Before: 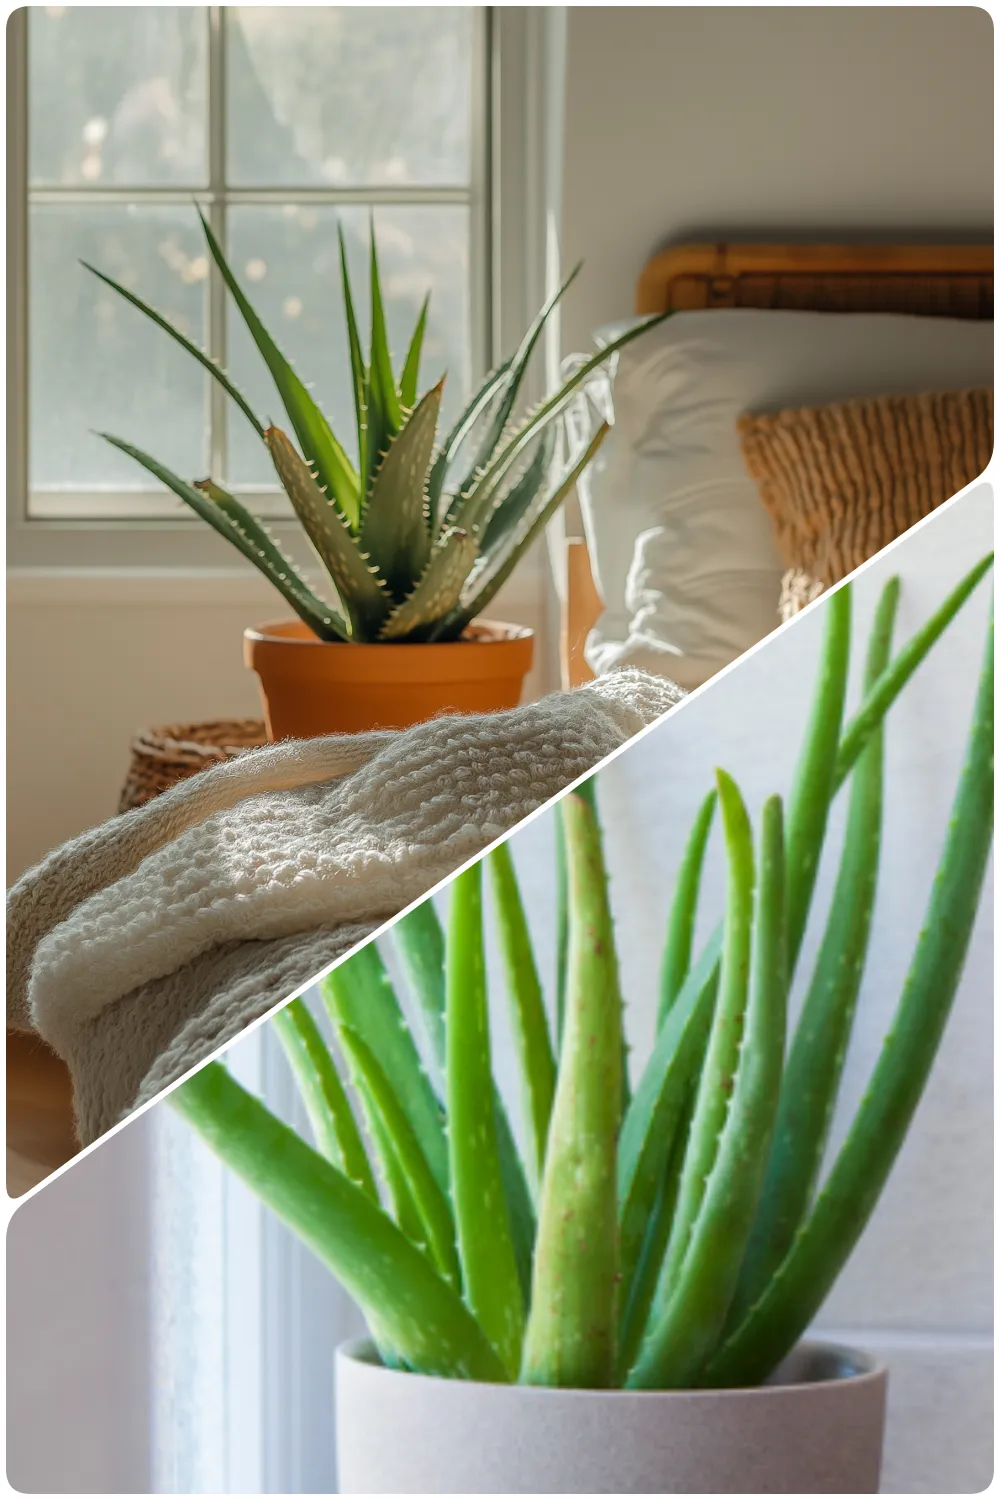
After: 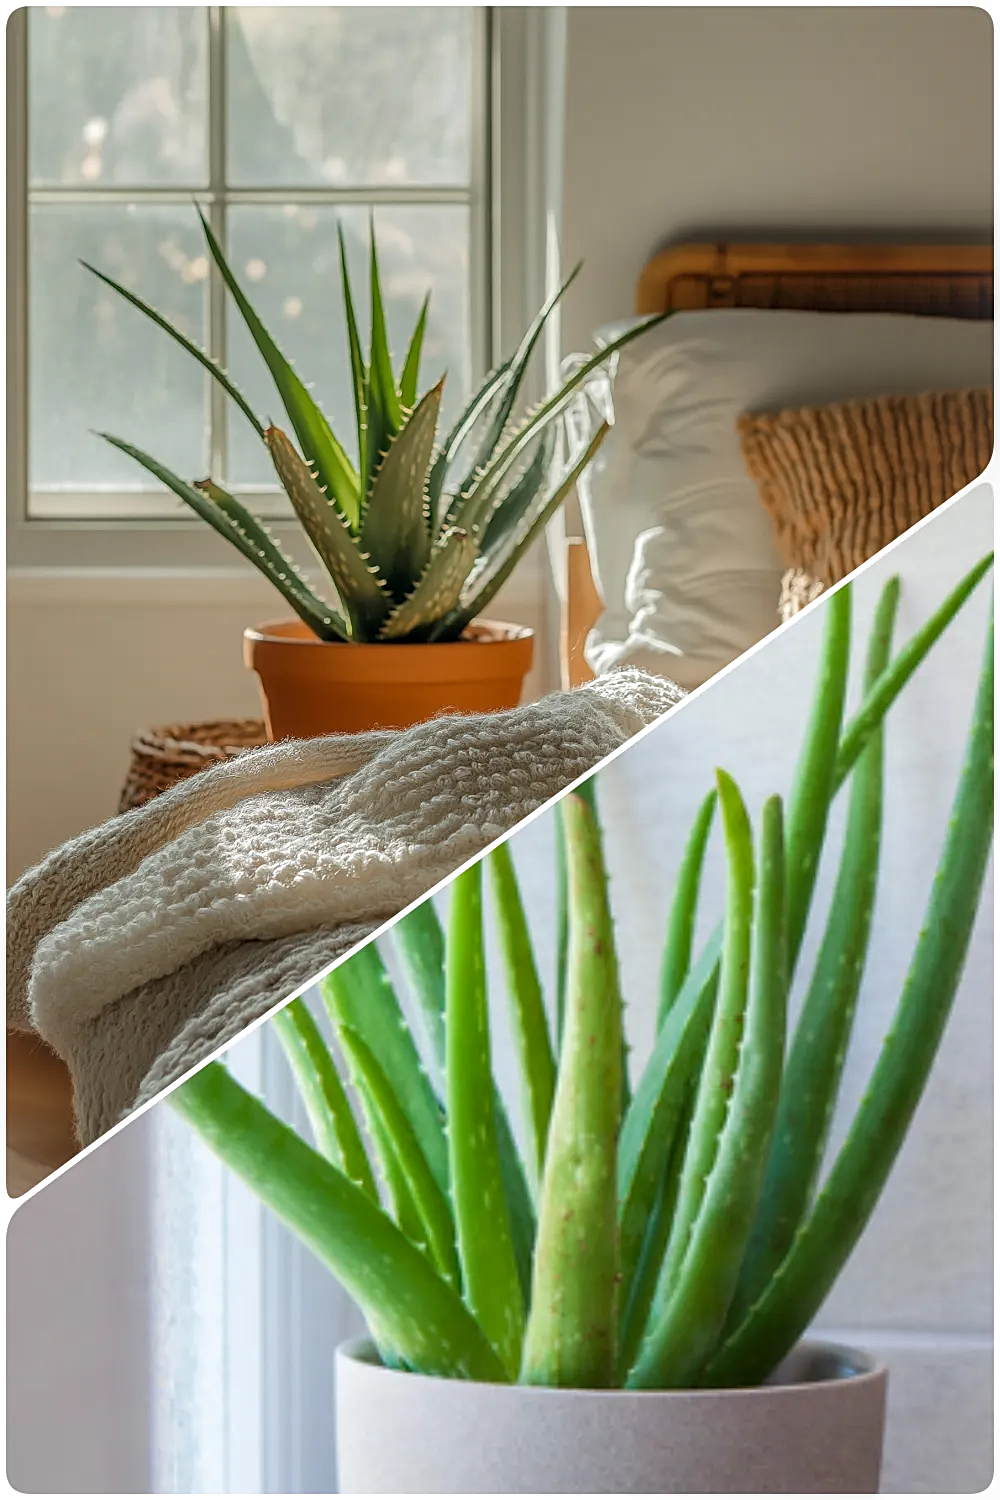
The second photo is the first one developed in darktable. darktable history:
sharpen: on, module defaults
local contrast: detail 118%
